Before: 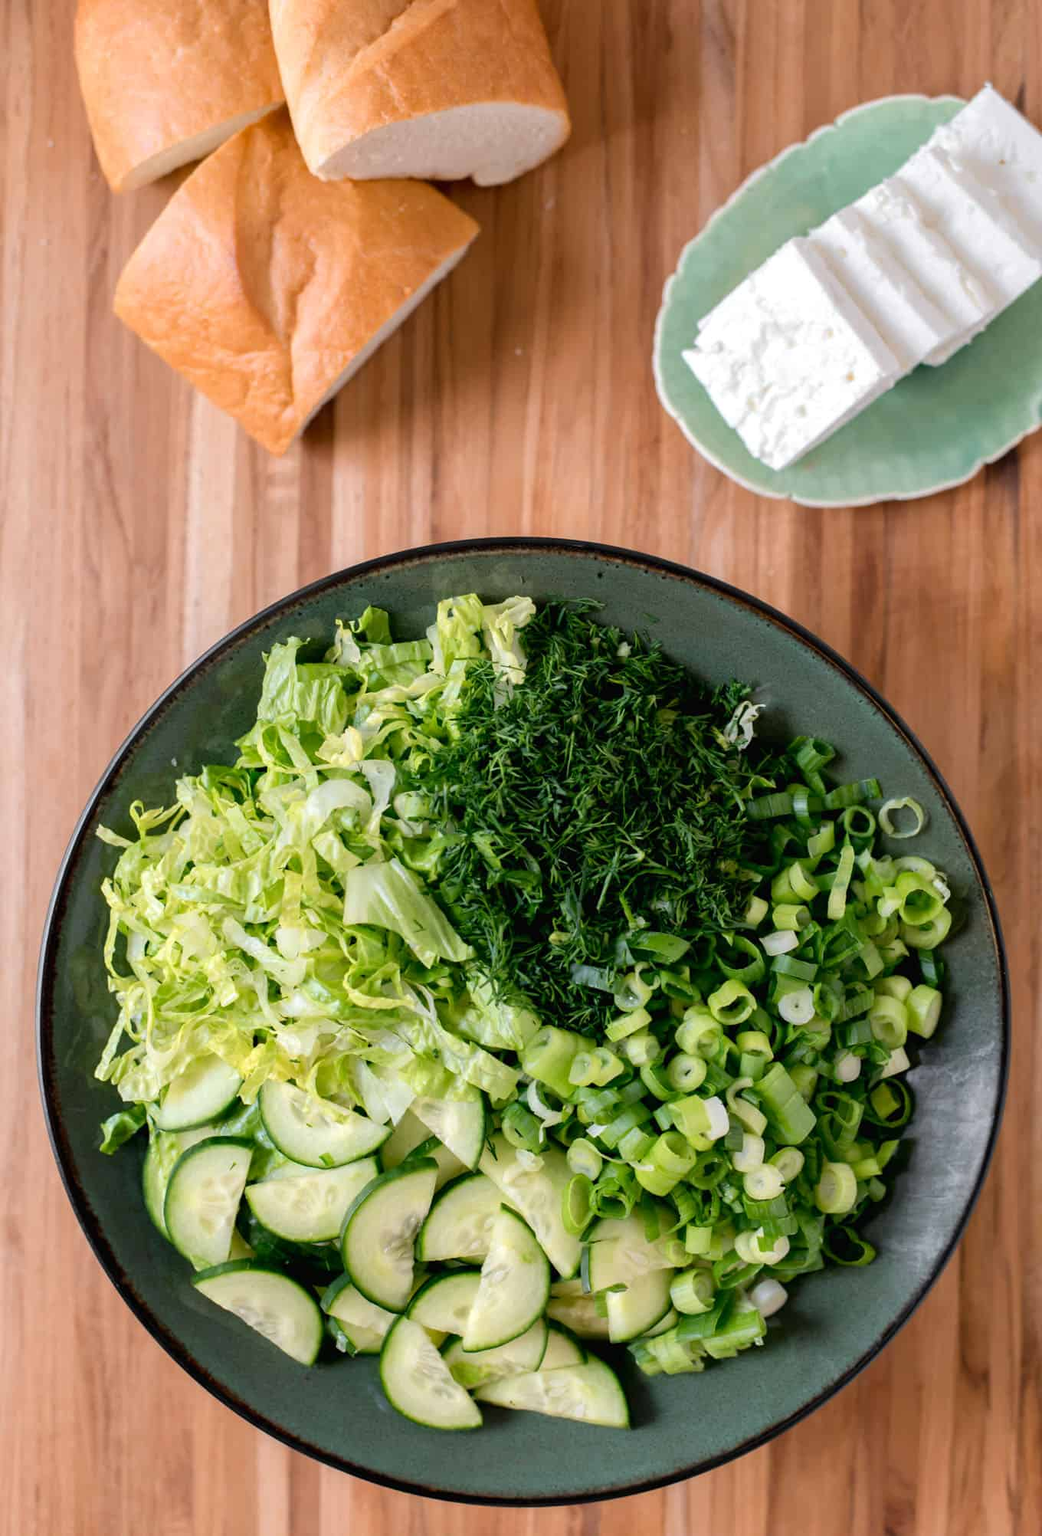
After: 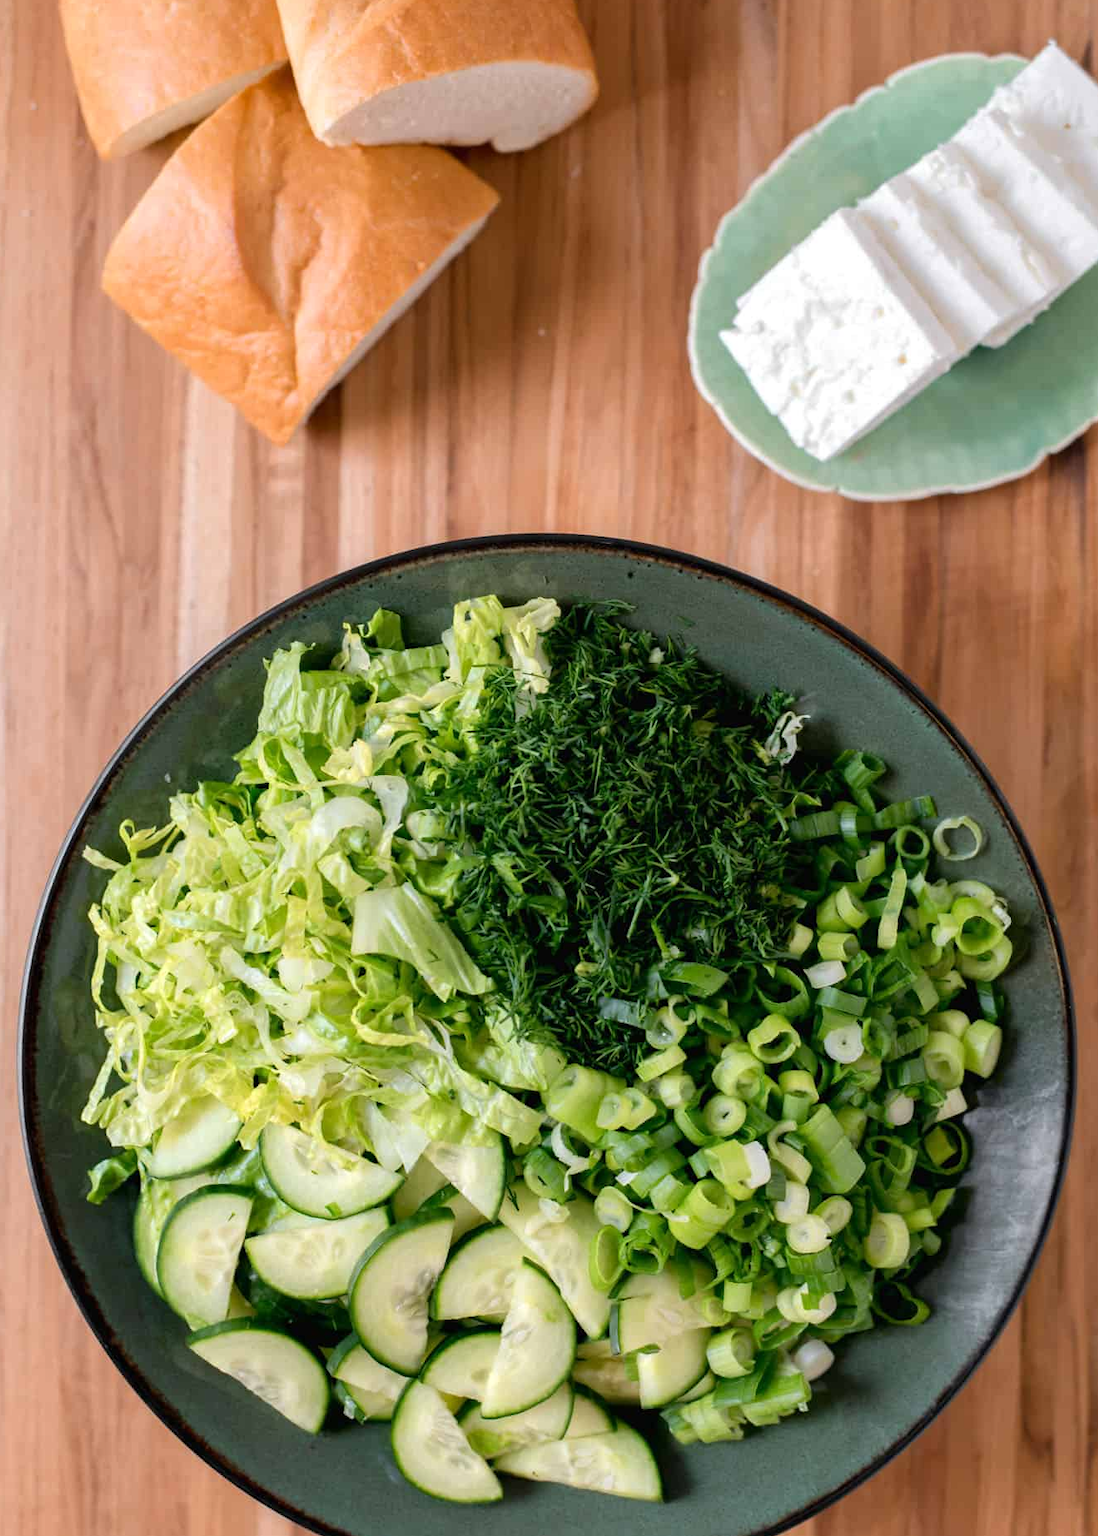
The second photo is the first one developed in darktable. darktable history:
tone equalizer: on, module defaults
crop: left 1.982%, top 3.01%, right 0.982%, bottom 4.882%
